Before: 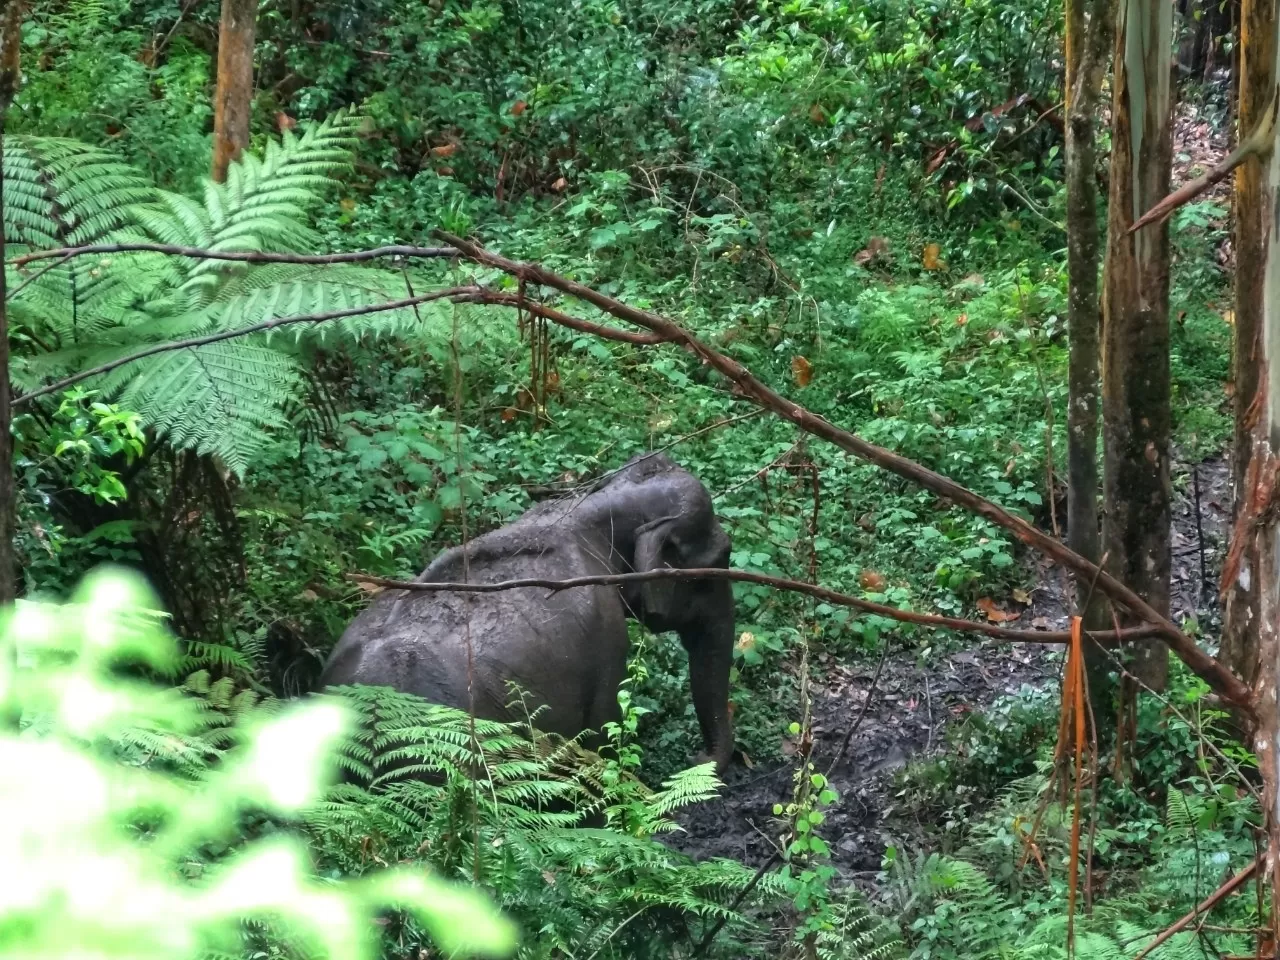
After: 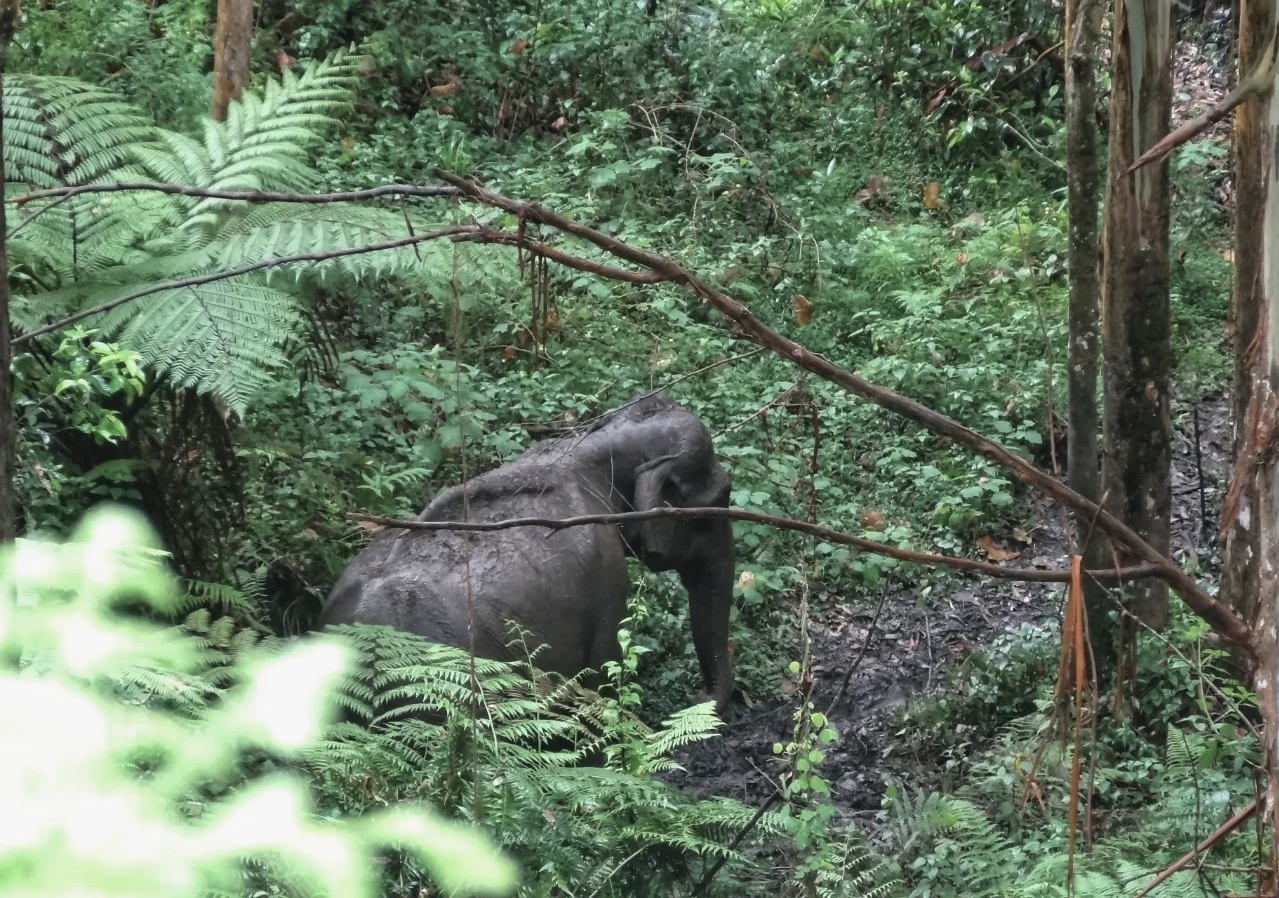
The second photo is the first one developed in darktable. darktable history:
contrast brightness saturation: contrast -0.058, saturation -0.394
crop and rotate: top 6.451%
